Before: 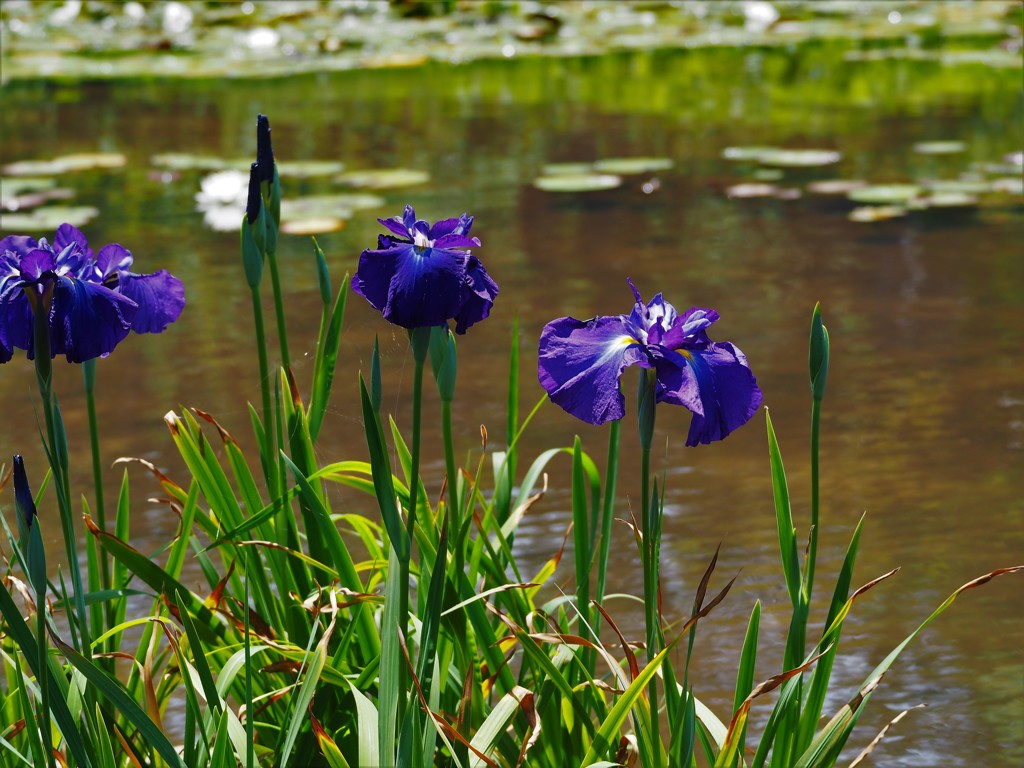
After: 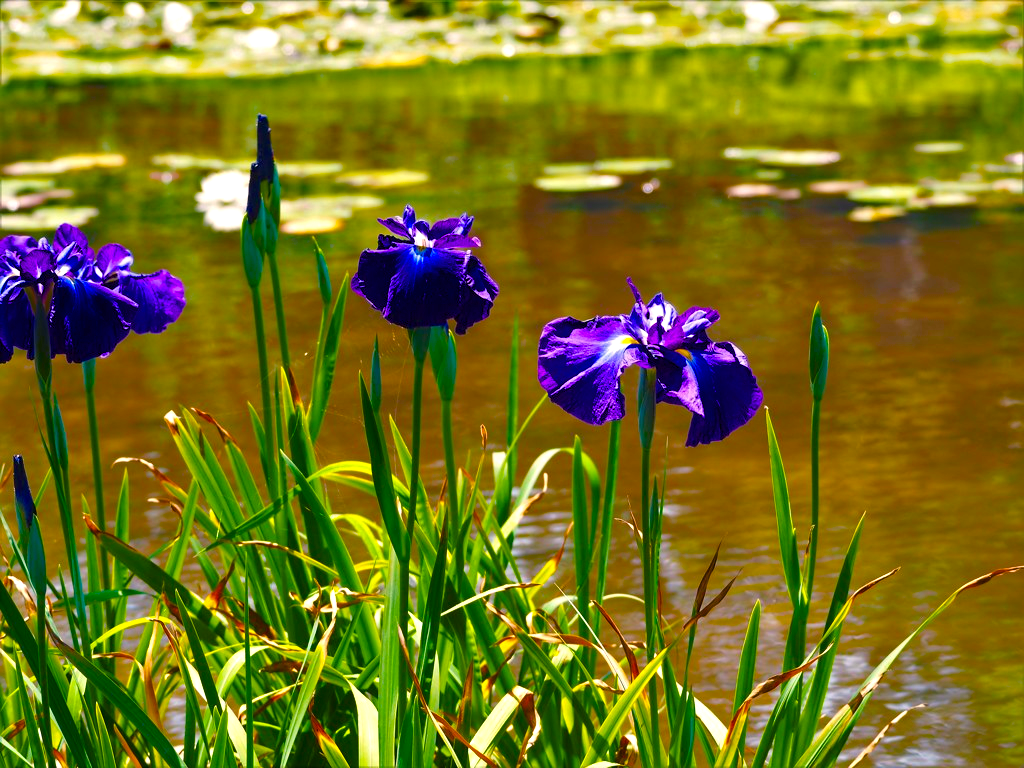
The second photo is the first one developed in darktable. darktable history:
exposure: black level correction 0, exposure 0.69 EV, compensate highlight preservation false
color balance rgb: highlights gain › chroma 3.647%, highlights gain › hue 58.87°, linear chroma grading › global chroma 42.507%, perceptual saturation grading › global saturation 27.592%, perceptual saturation grading › highlights -25.608%, perceptual saturation grading › shadows 24.439%
